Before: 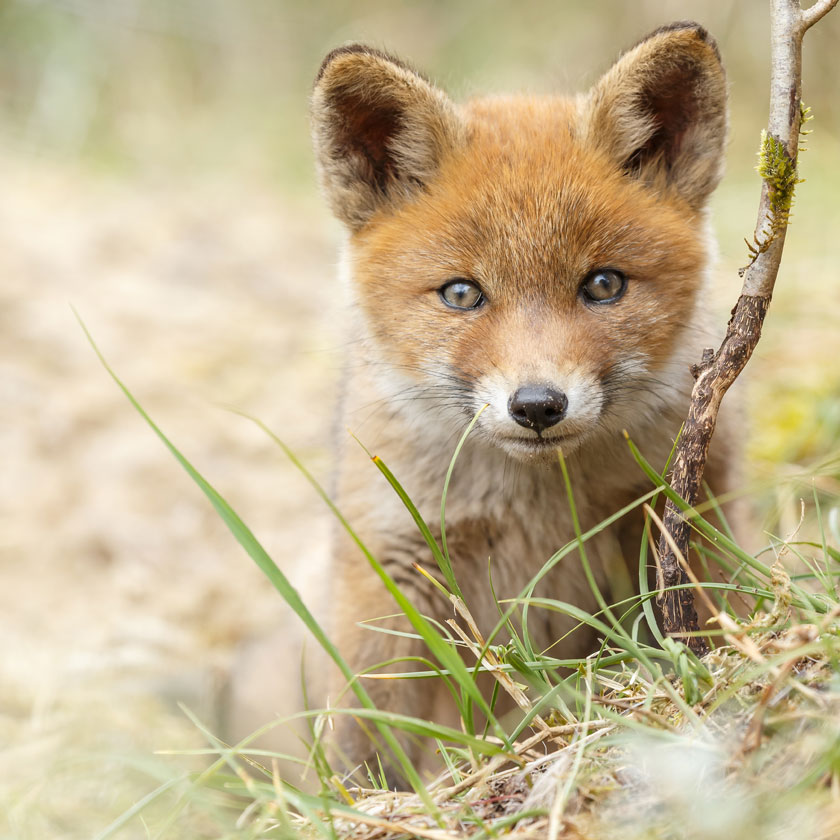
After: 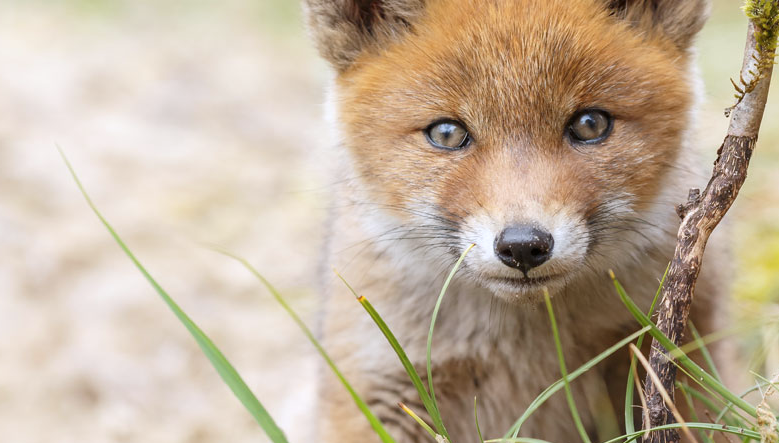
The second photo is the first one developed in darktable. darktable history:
crop: left 1.776%, top 19.103%, right 5.4%, bottom 28.079%
color calibration: illuminant as shot in camera, x 0.358, y 0.373, temperature 4628.91 K
